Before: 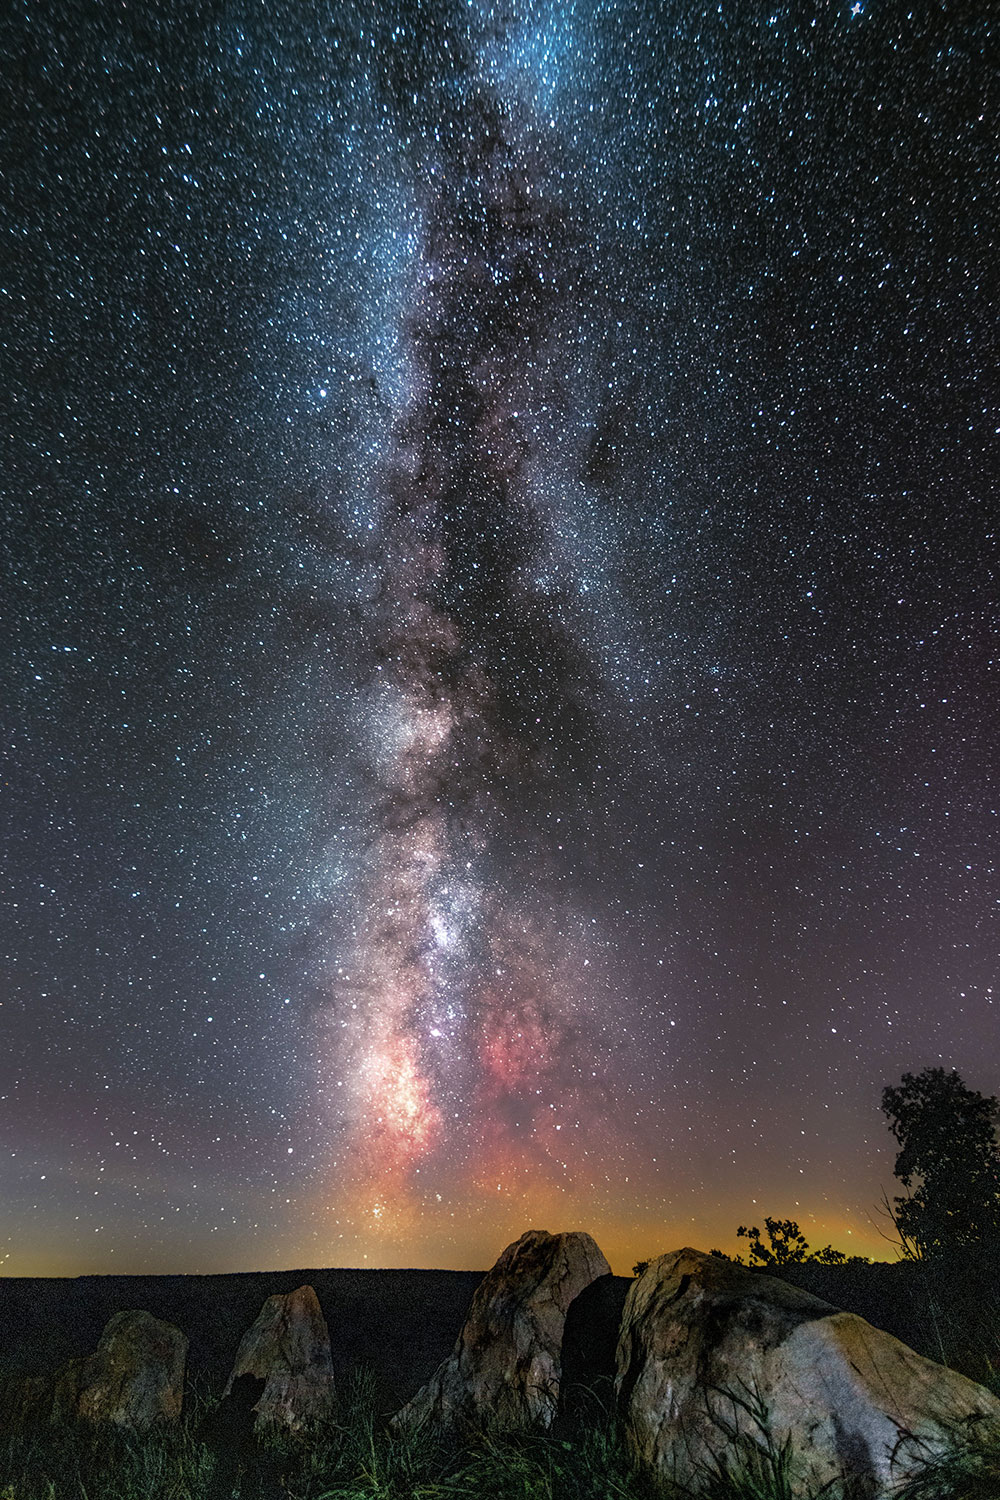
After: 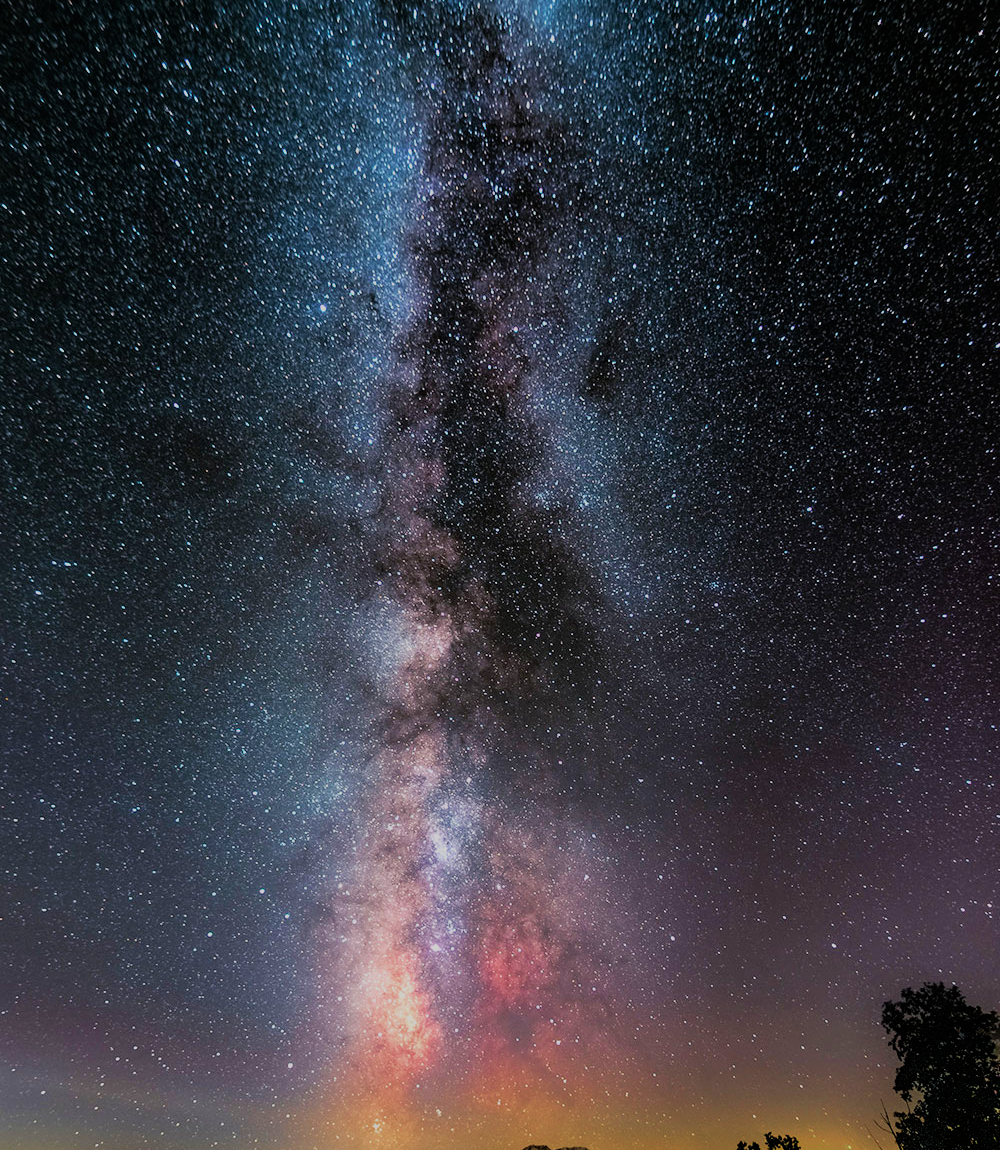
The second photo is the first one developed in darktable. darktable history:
crop: top 5.671%, bottom 17.653%
filmic rgb: black relative exposure -7.15 EV, white relative exposure 5.37 EV, hardness 3.02
velvia: strength 44.42%
